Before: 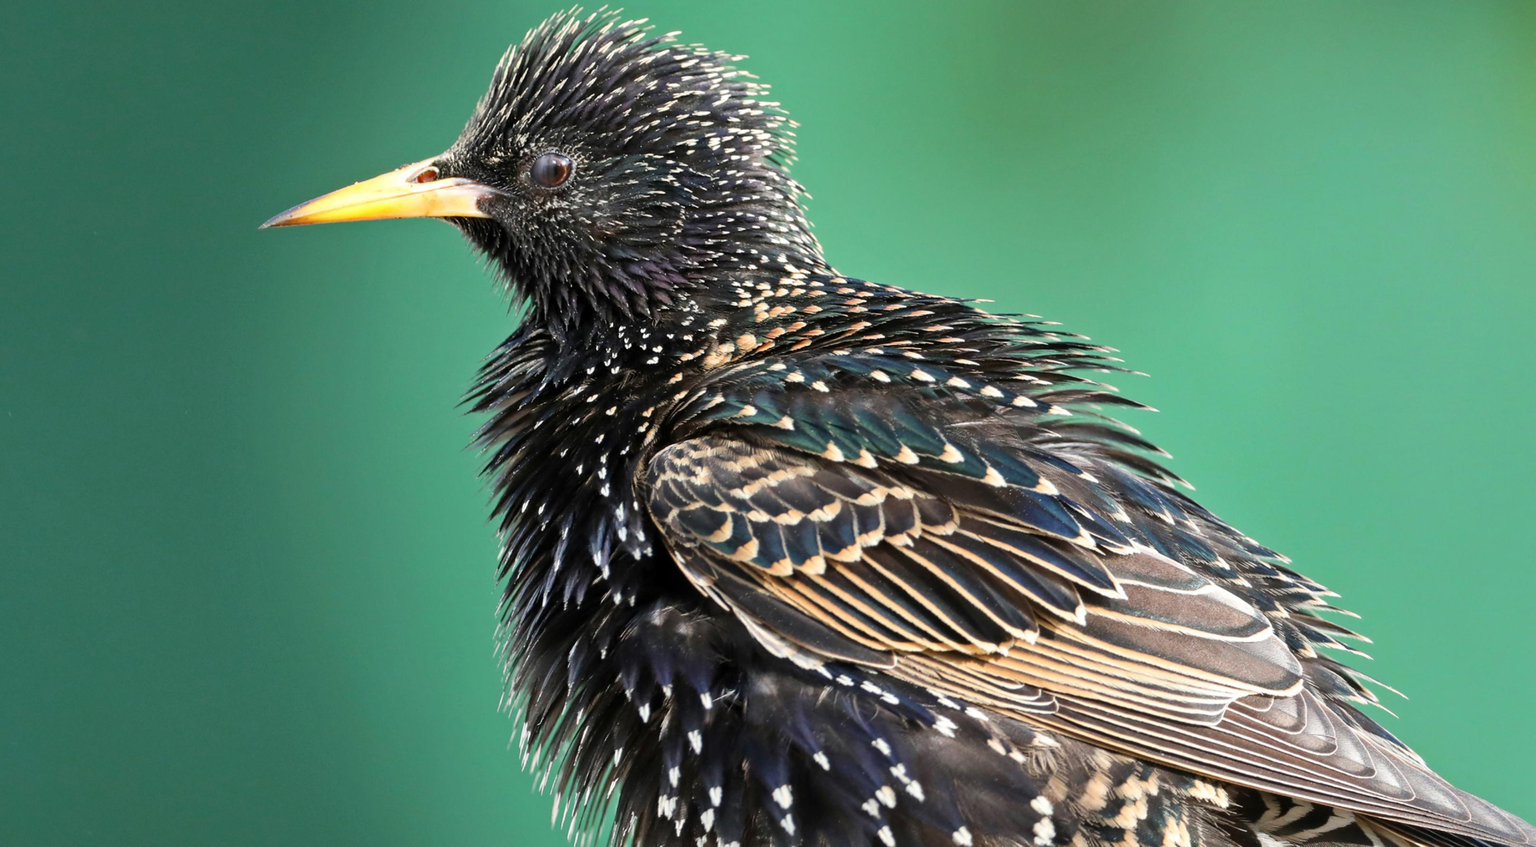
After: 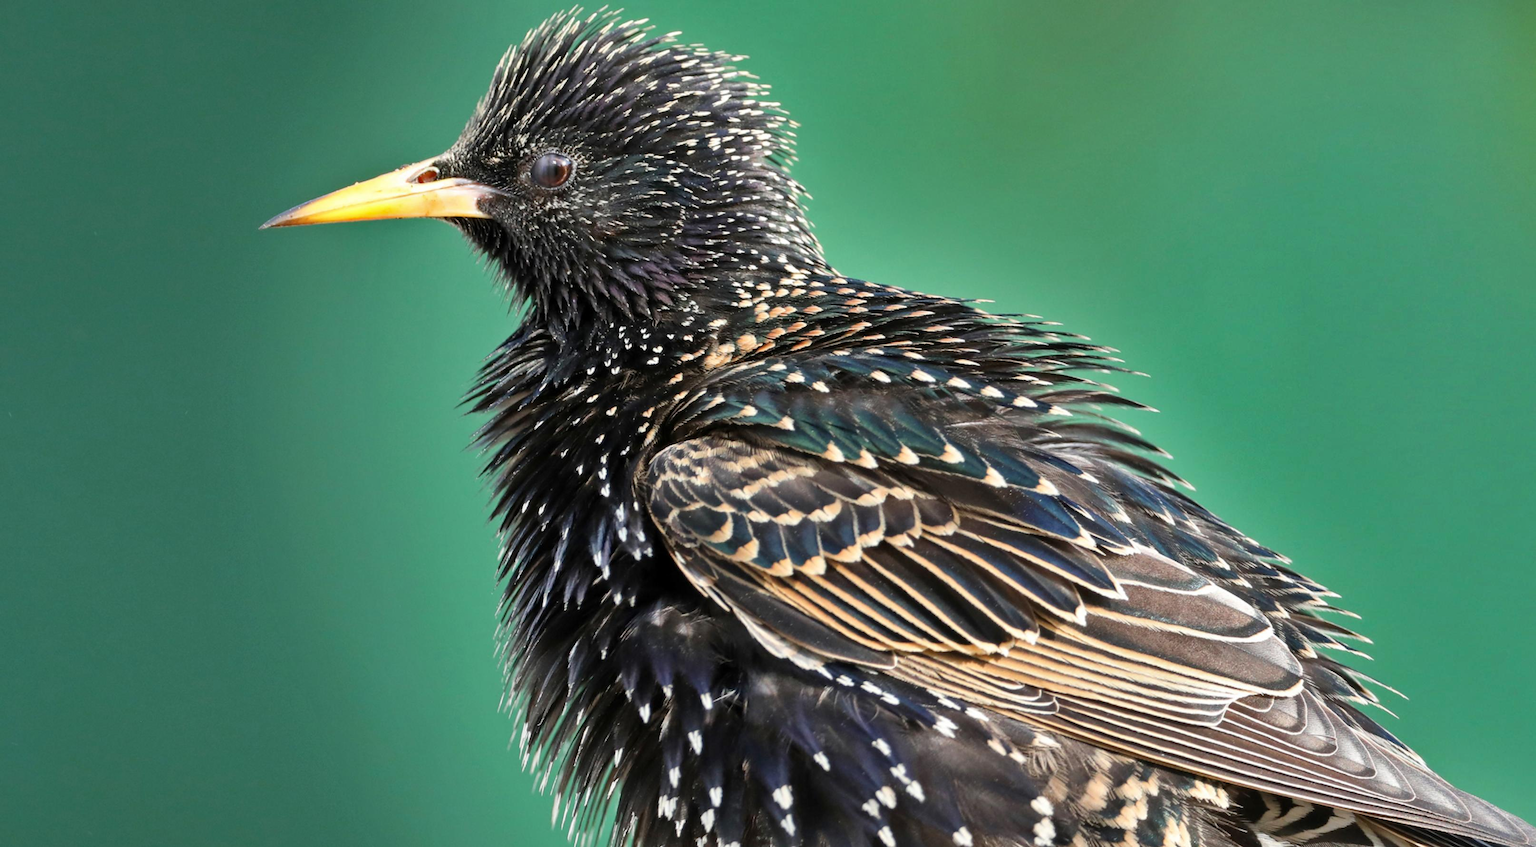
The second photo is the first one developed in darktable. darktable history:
shadows and highlights: shadows 20.93, highlights -81.55, soften with gaussian
